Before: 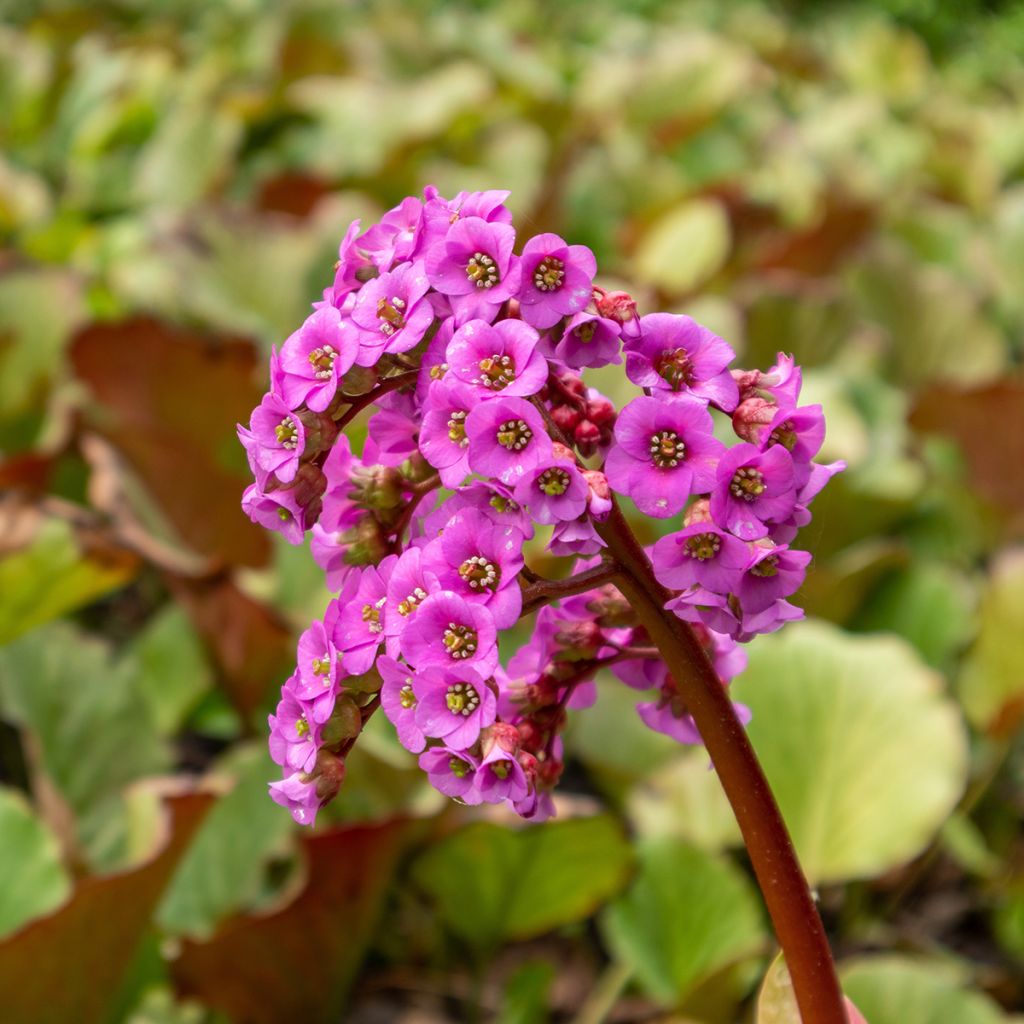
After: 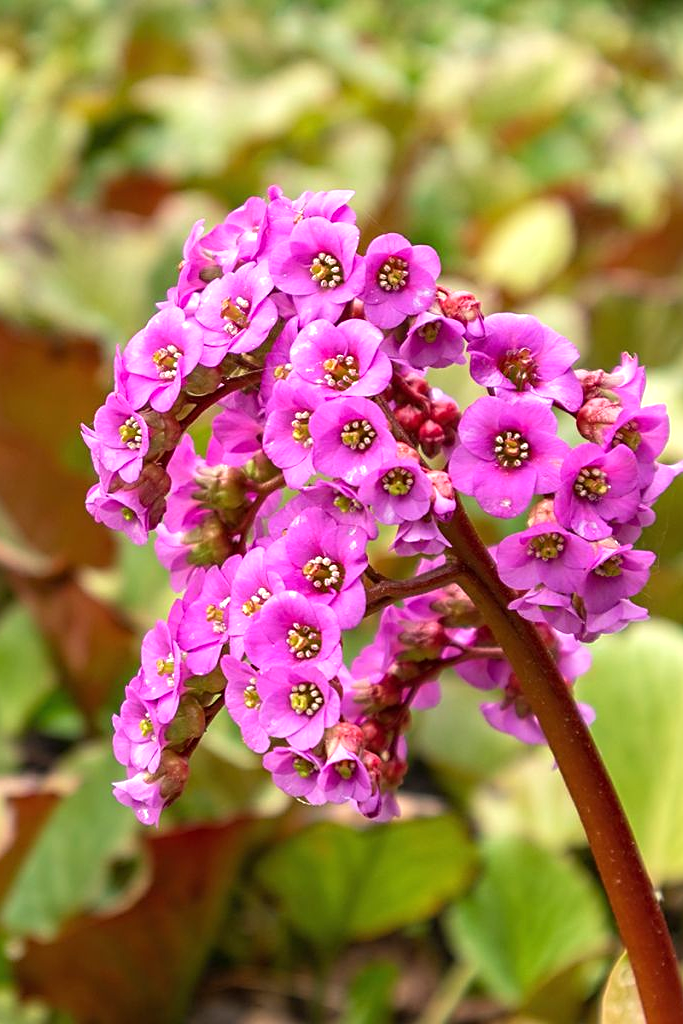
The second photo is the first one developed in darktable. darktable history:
exposure: black level correction 0, exposure 0.498 EV, compensate highlight preservation false
crop and rotate: left 15.281%, right 17.971%
sharpen: on, module defaults
